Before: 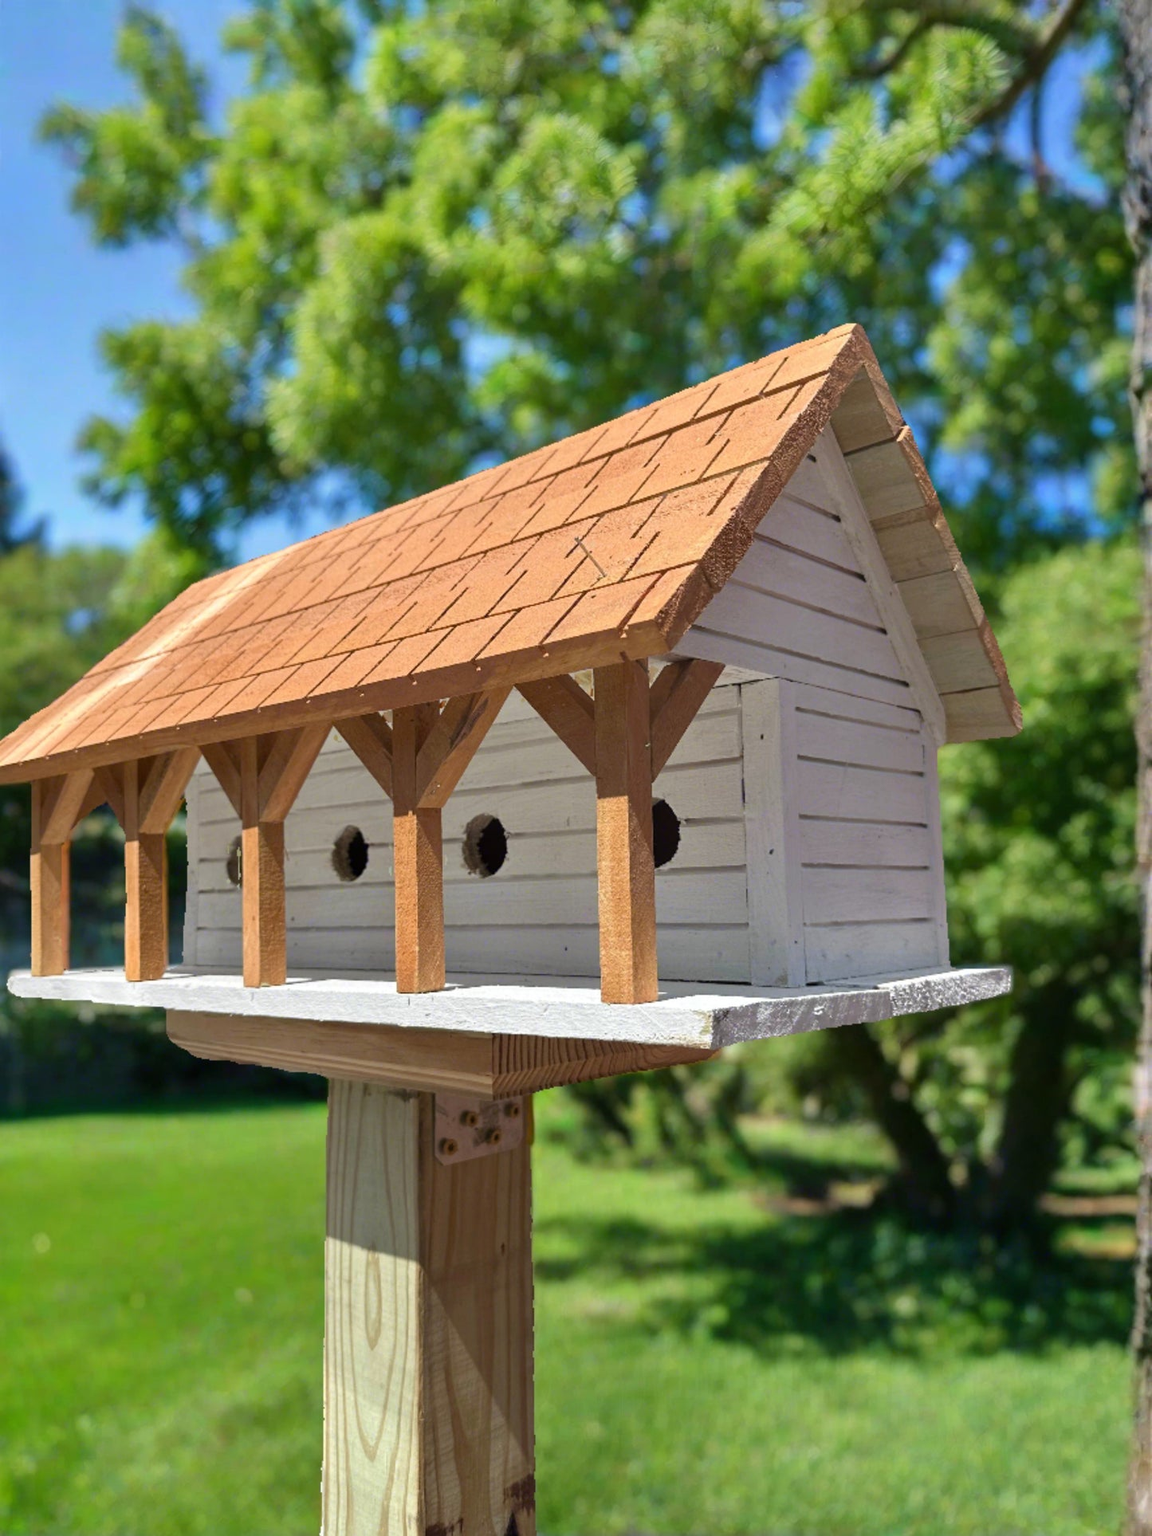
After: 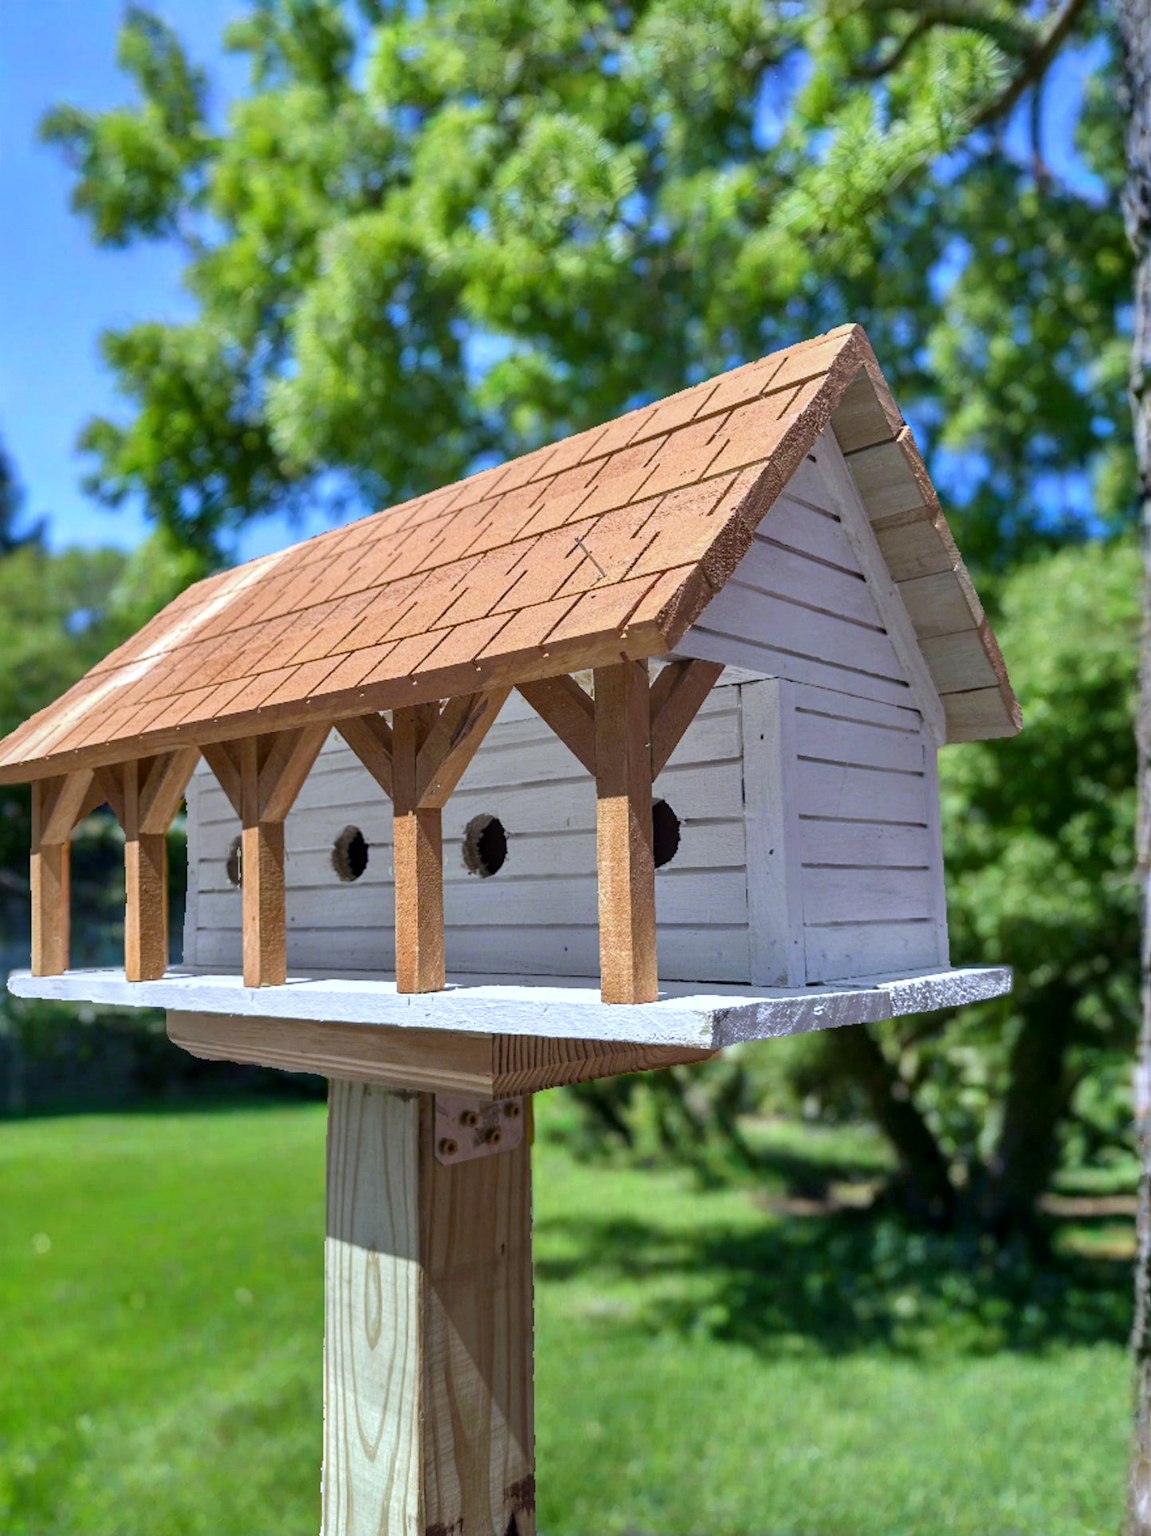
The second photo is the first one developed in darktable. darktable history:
local contrast: on, module defaults
rotate and perspective: automatic cropping off
white balance: red 0.948, green 1.02, blue 1.176
